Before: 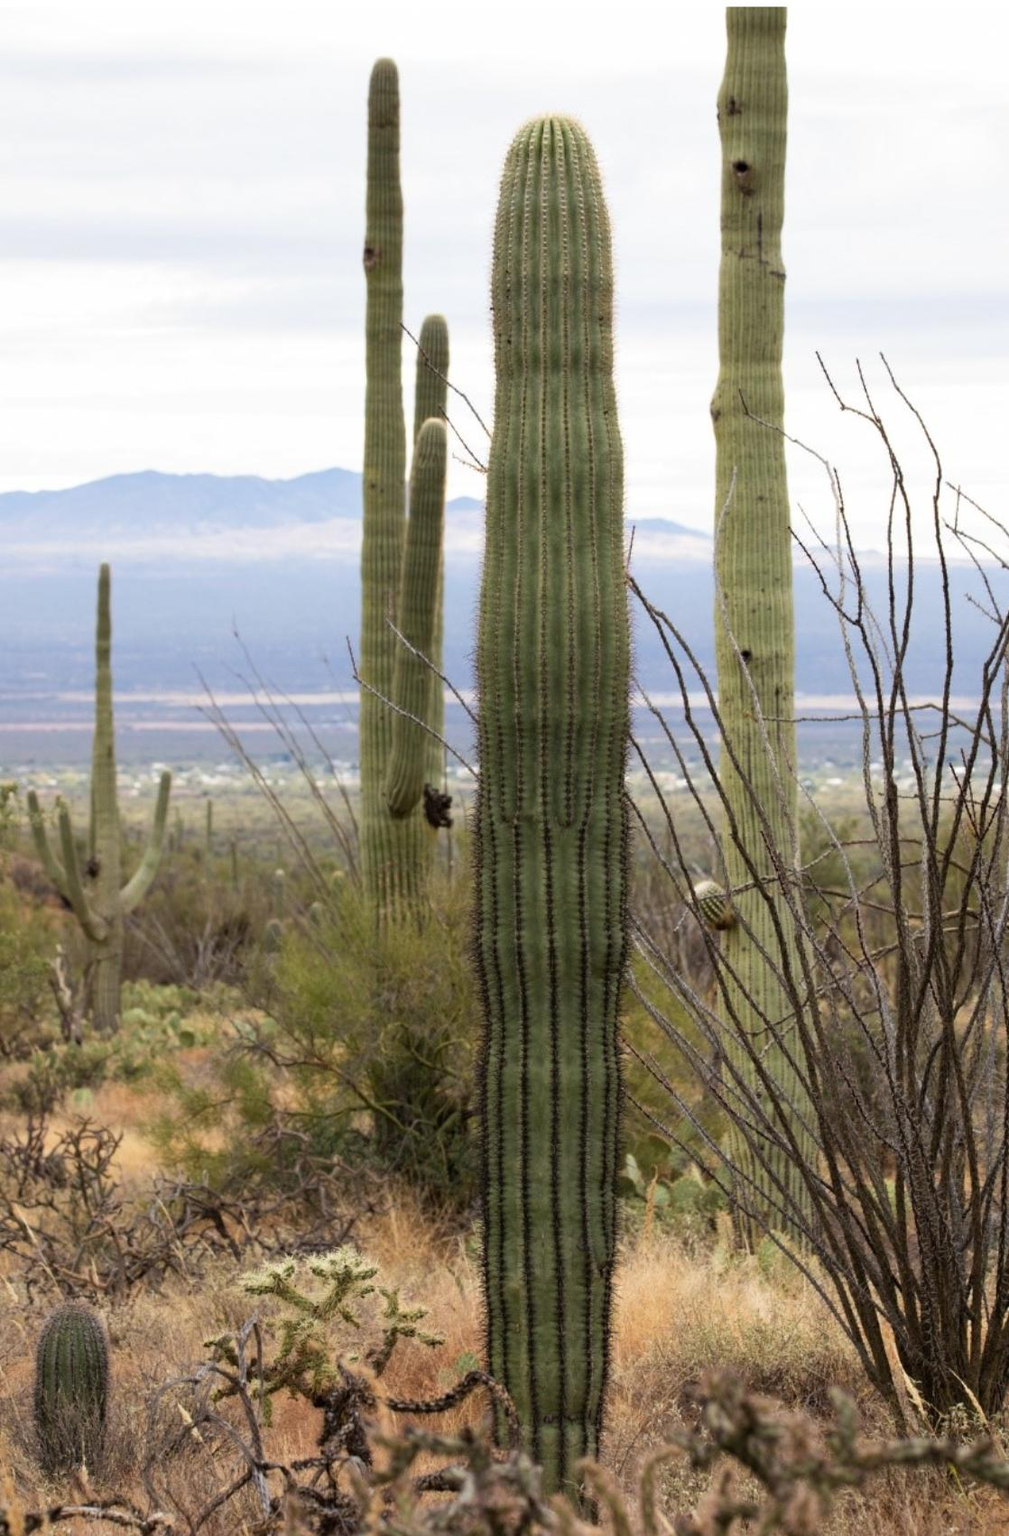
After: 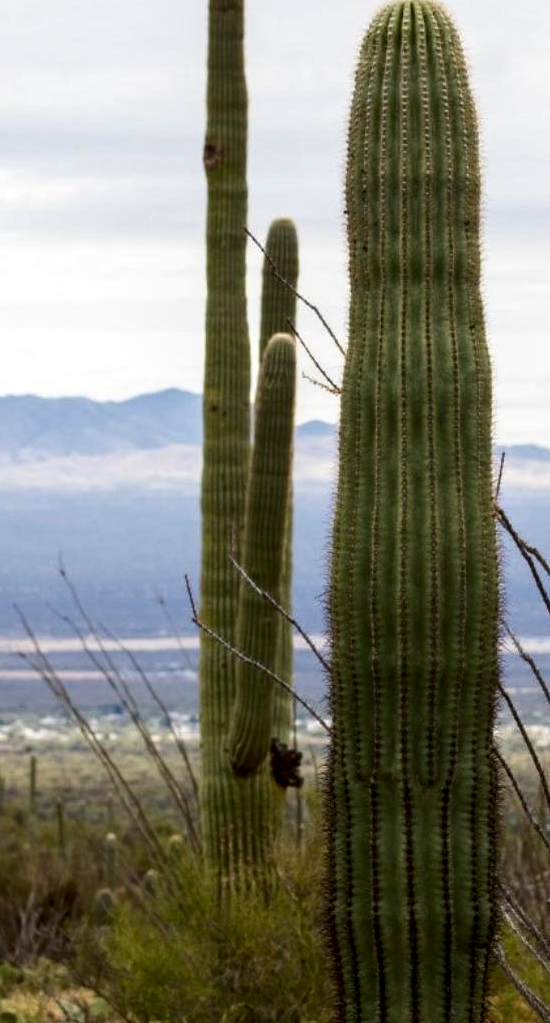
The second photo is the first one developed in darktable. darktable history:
crop: left 17.835%, top 7.675%, right 32.881%, bottom 32.213%
local contrast: on, module defaults
contrast brightness saturation: contrast 0.1, brightness -0.26, saturation 0.14
